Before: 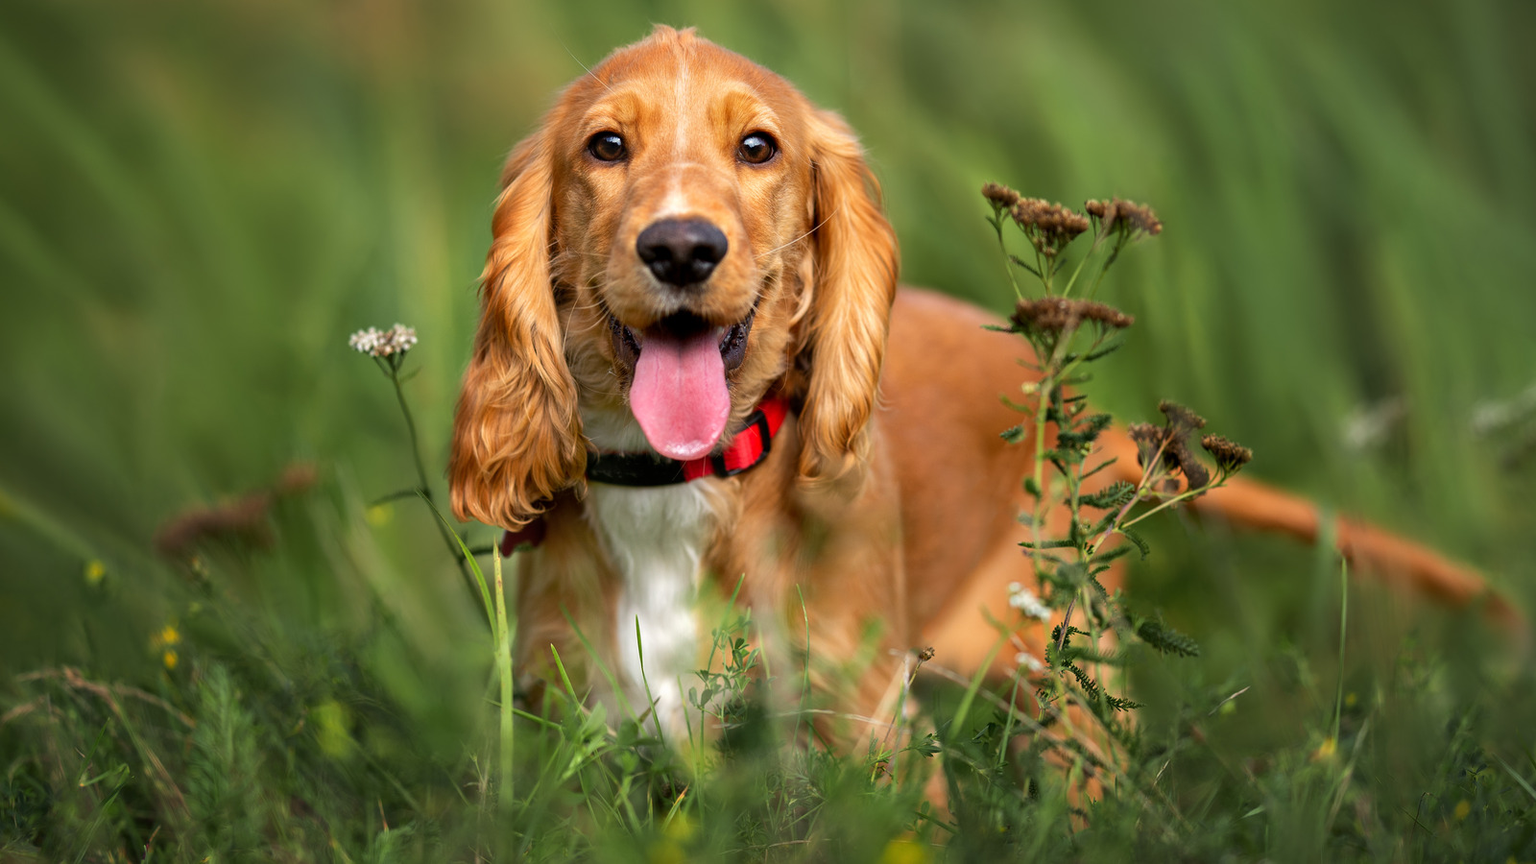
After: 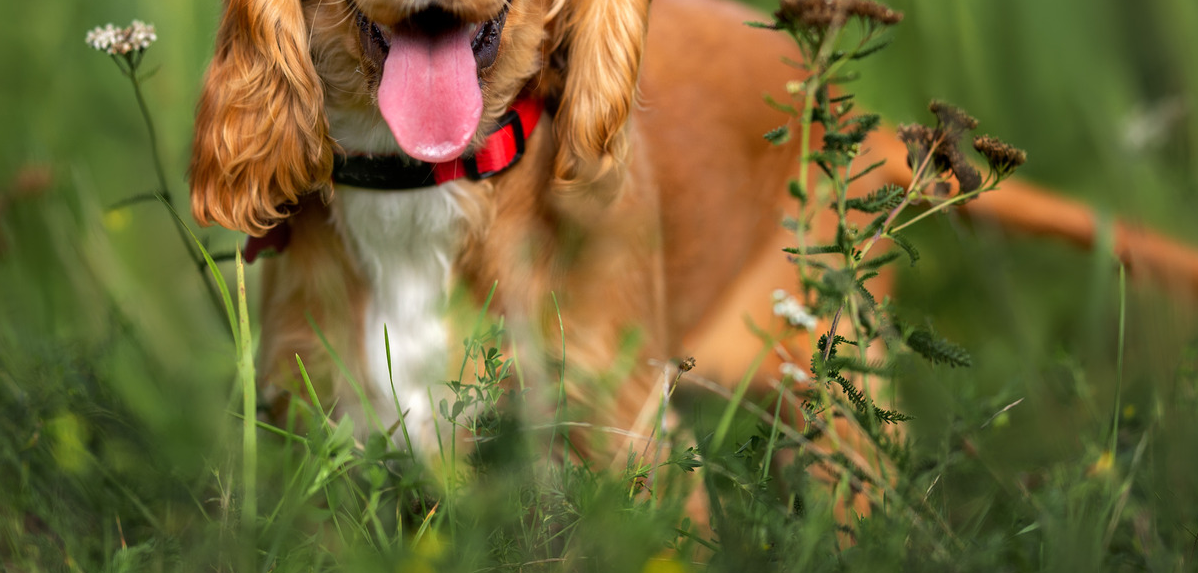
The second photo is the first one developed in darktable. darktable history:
crop and rotate: left 17.429%, top 35.331%, right 7.691%, bottom 0.899%
